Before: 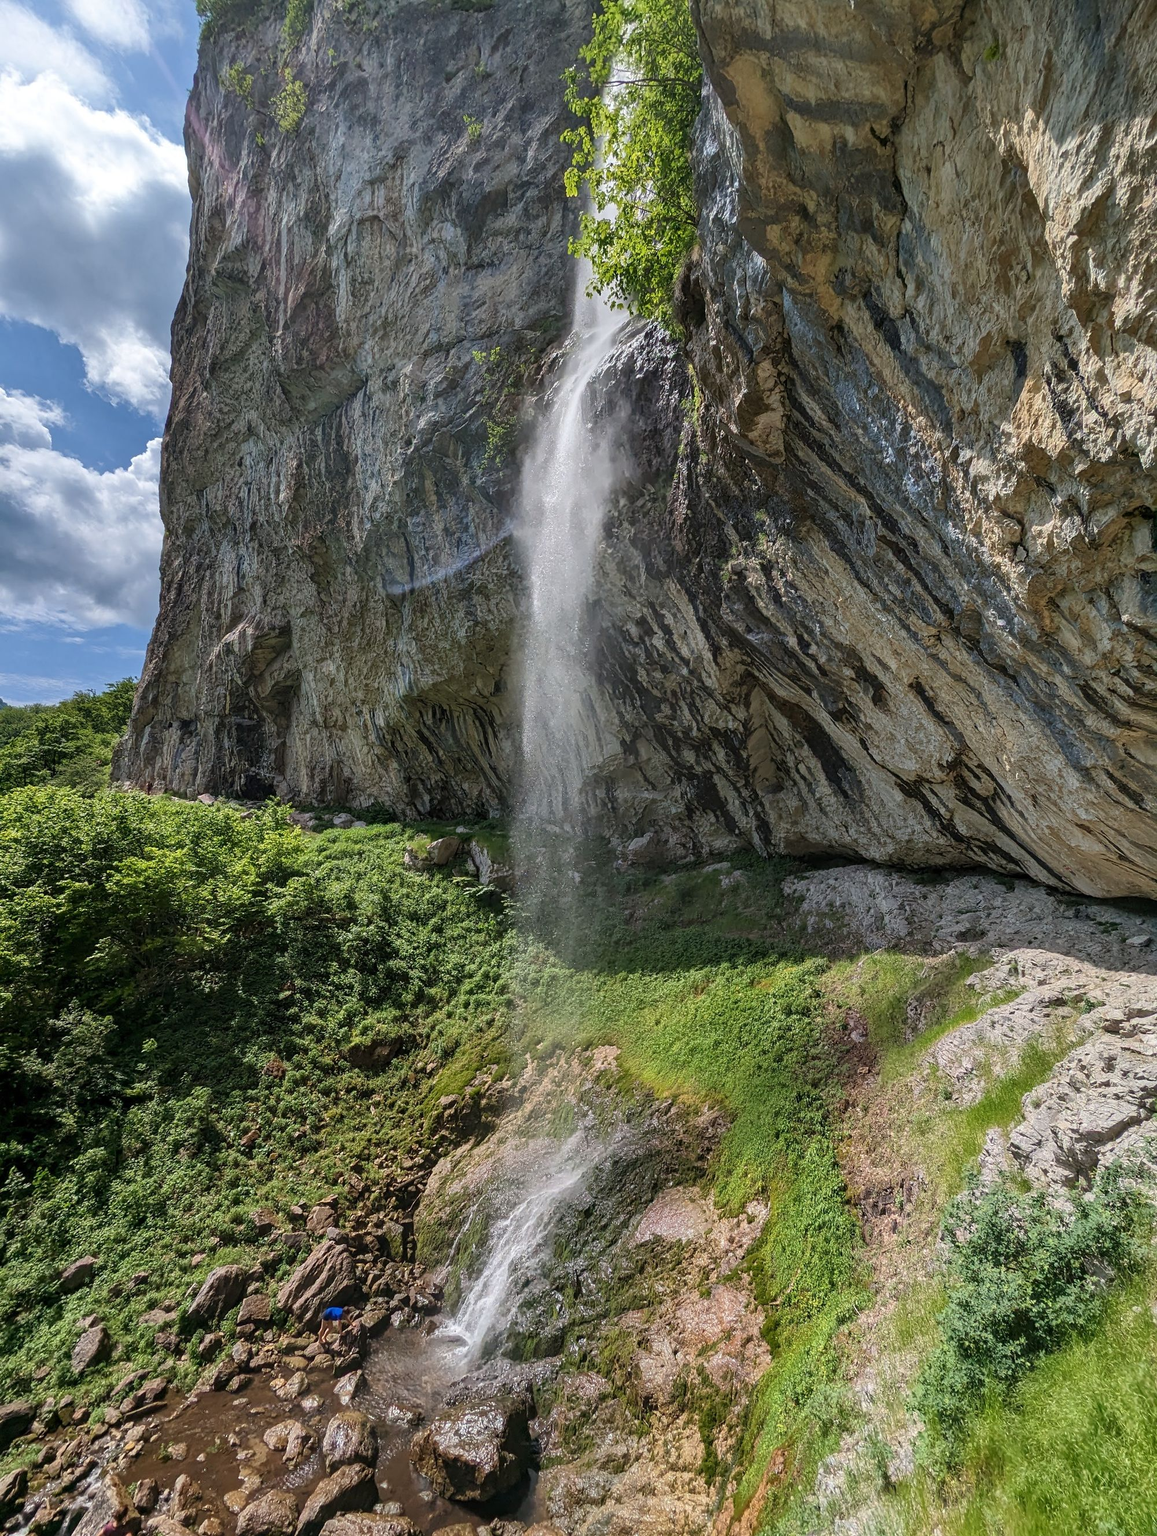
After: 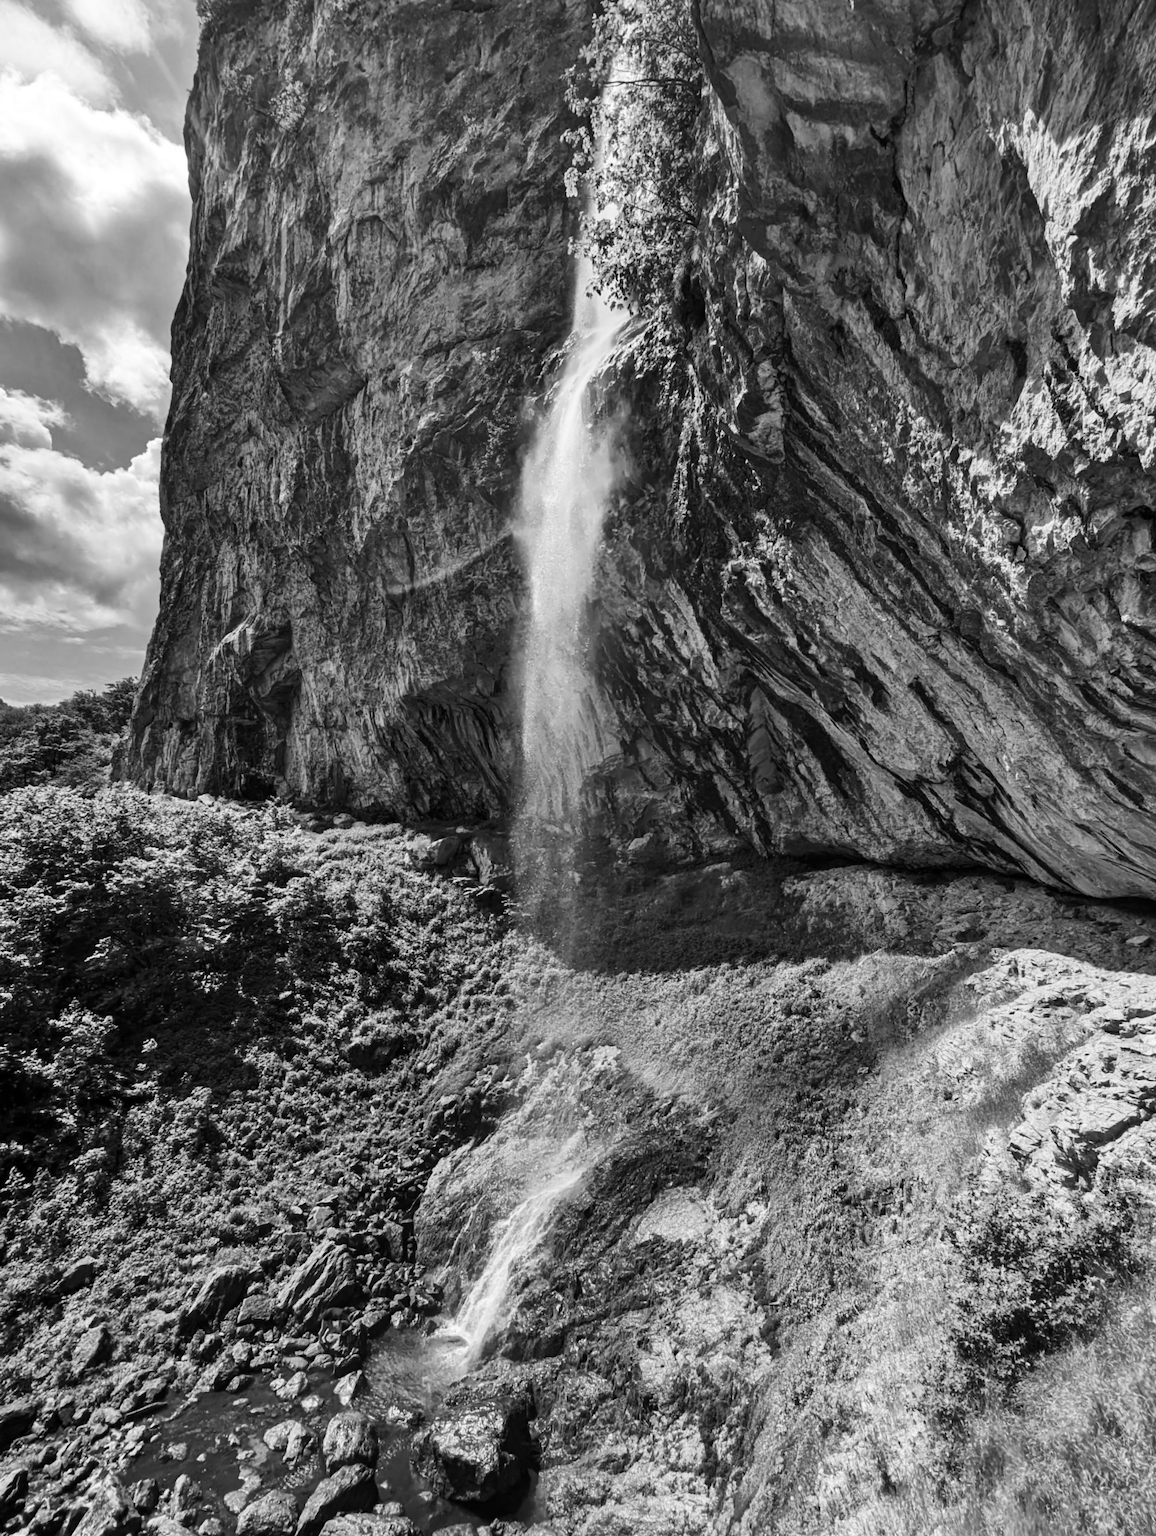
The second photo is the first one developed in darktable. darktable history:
lowpass: radius 0.76, contrast 1.56, saturation 0, unbound 0
shadows and highlights: low approximation 0.01, soften with gaussian
